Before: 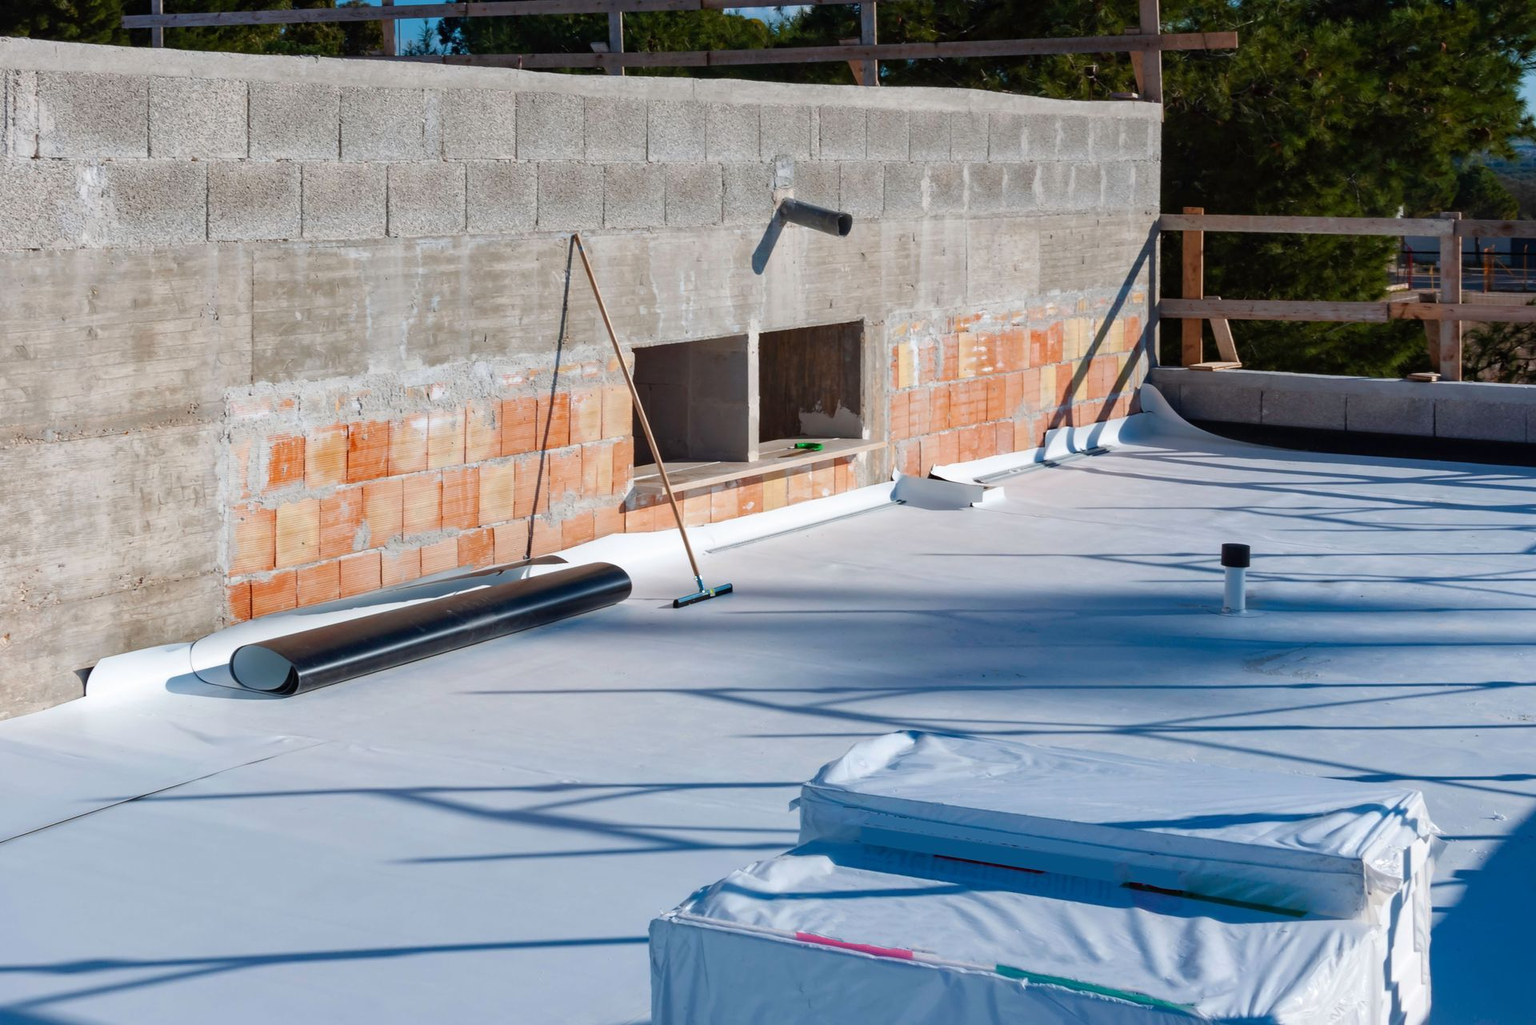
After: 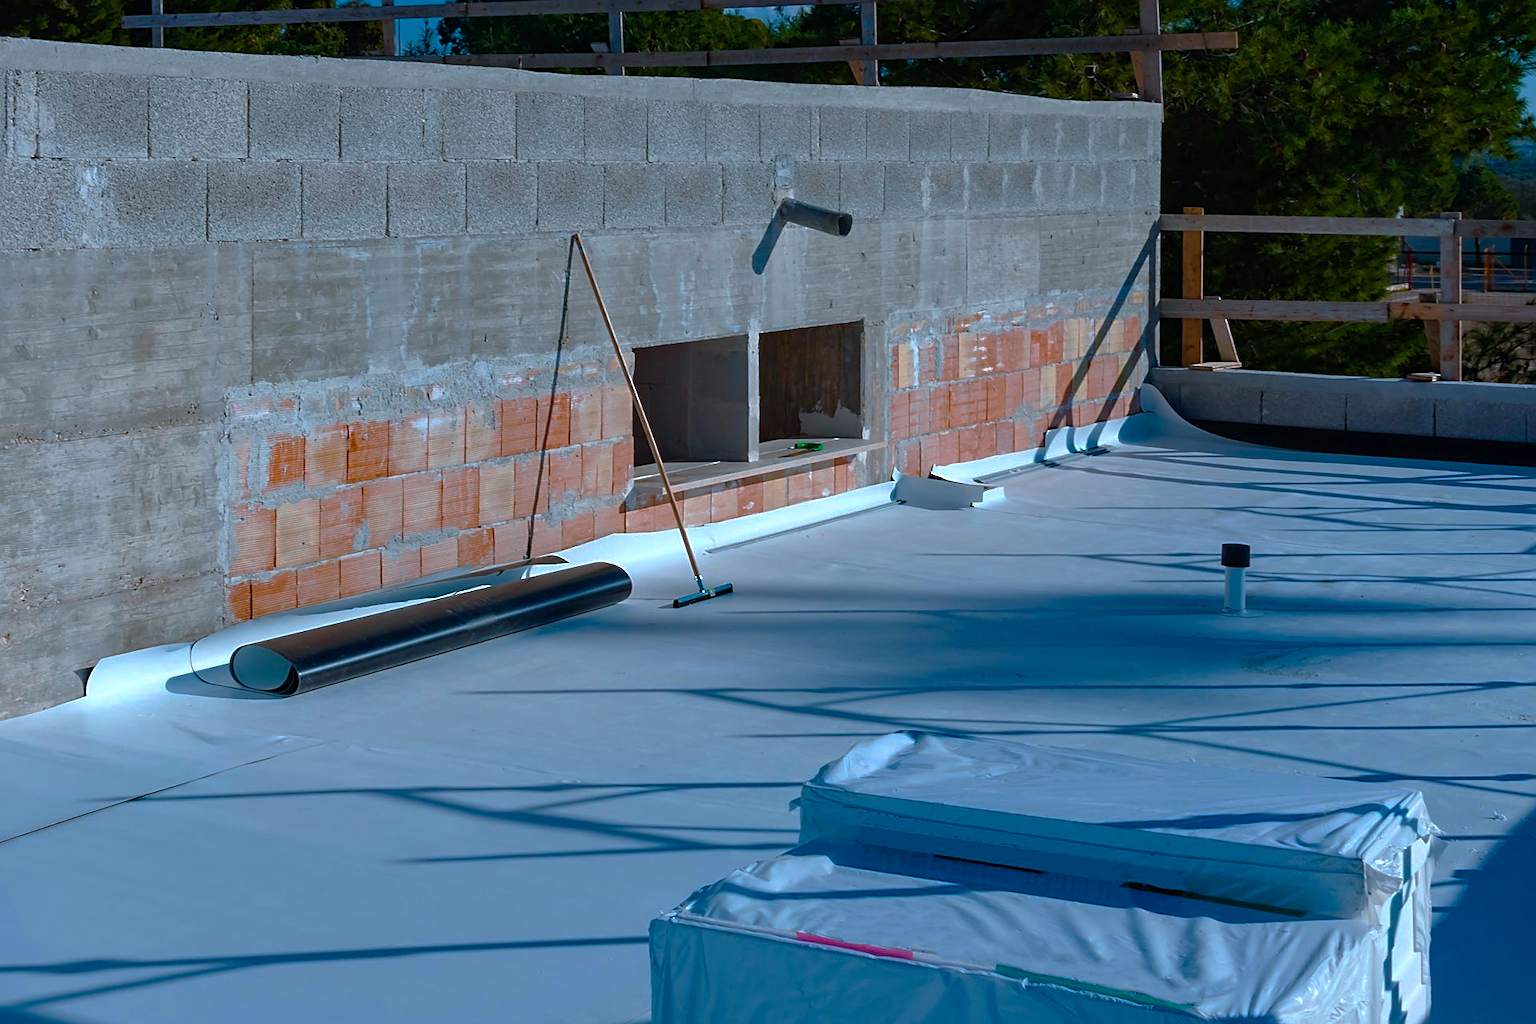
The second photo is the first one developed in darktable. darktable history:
color correction: highlights a* -9.35, highlights b* -23.33
base curve: curves: ch0 [(0, 0) (0.826, 0.587) (1, 1)], preserve colors none
color balance rgb: shadows lift › luminance -7.923%, shadows lift › chroma 2.151%, shadows lift › hue 198.82°, perceptual saturation grading › global saturation 27.242%, perceptual saturation grading › highlights -27.907%, perceptual saturation grading › mid-tones 15.645%, perceptual saturation grading › shadows 33.692%
sharpen: on, module defaults
